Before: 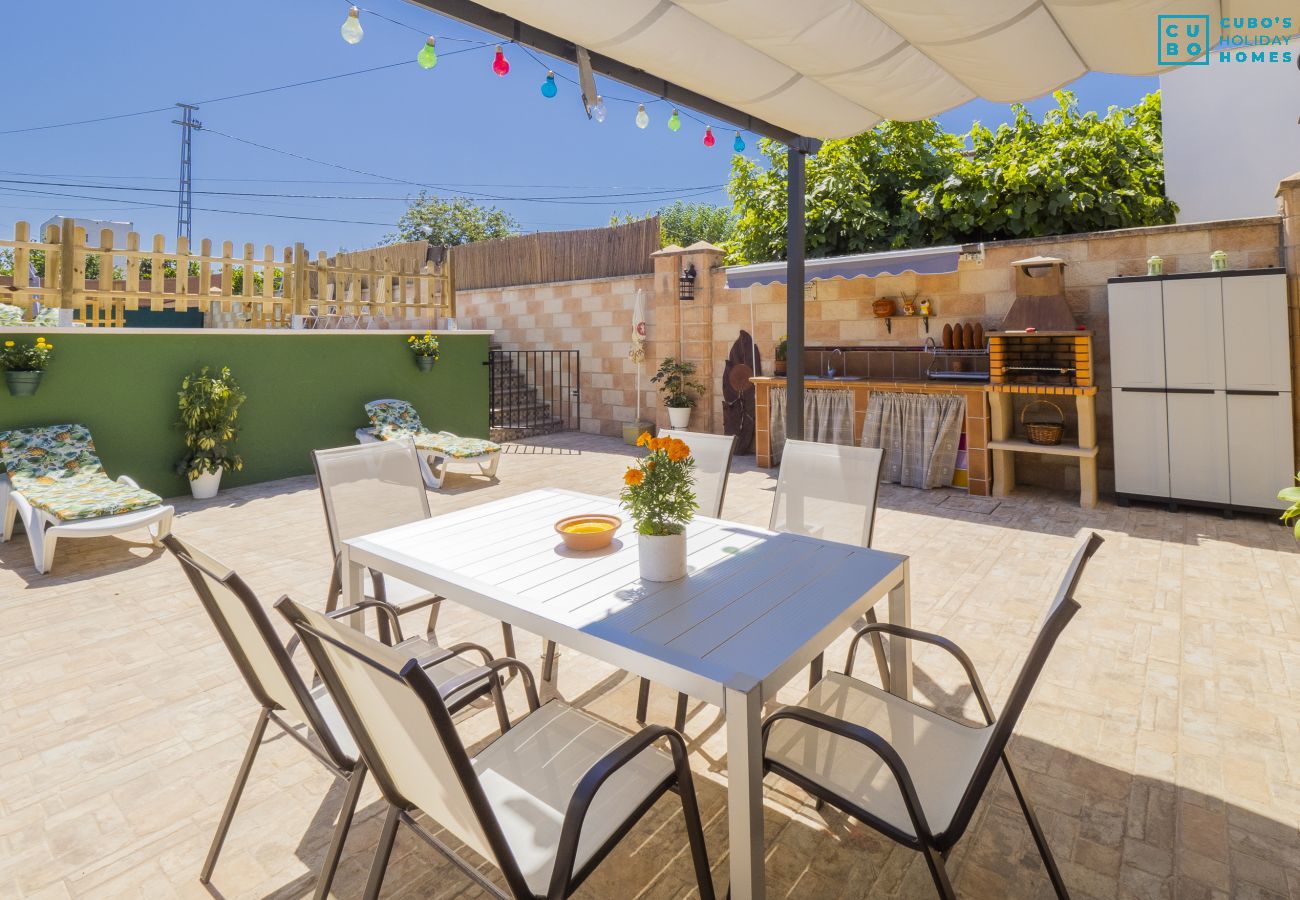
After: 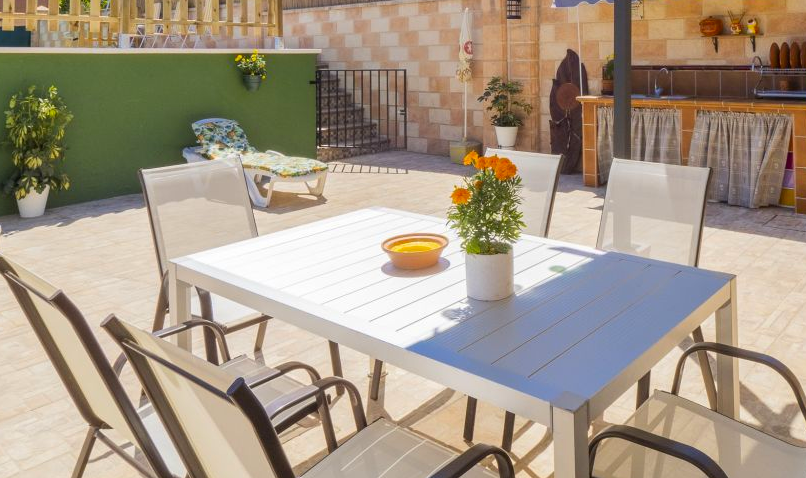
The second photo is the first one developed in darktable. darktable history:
crop: left 13.312%, top 31.28%, right 24.627%, bottom 15.582%
contrast brightness saturation: saturation 0.13
